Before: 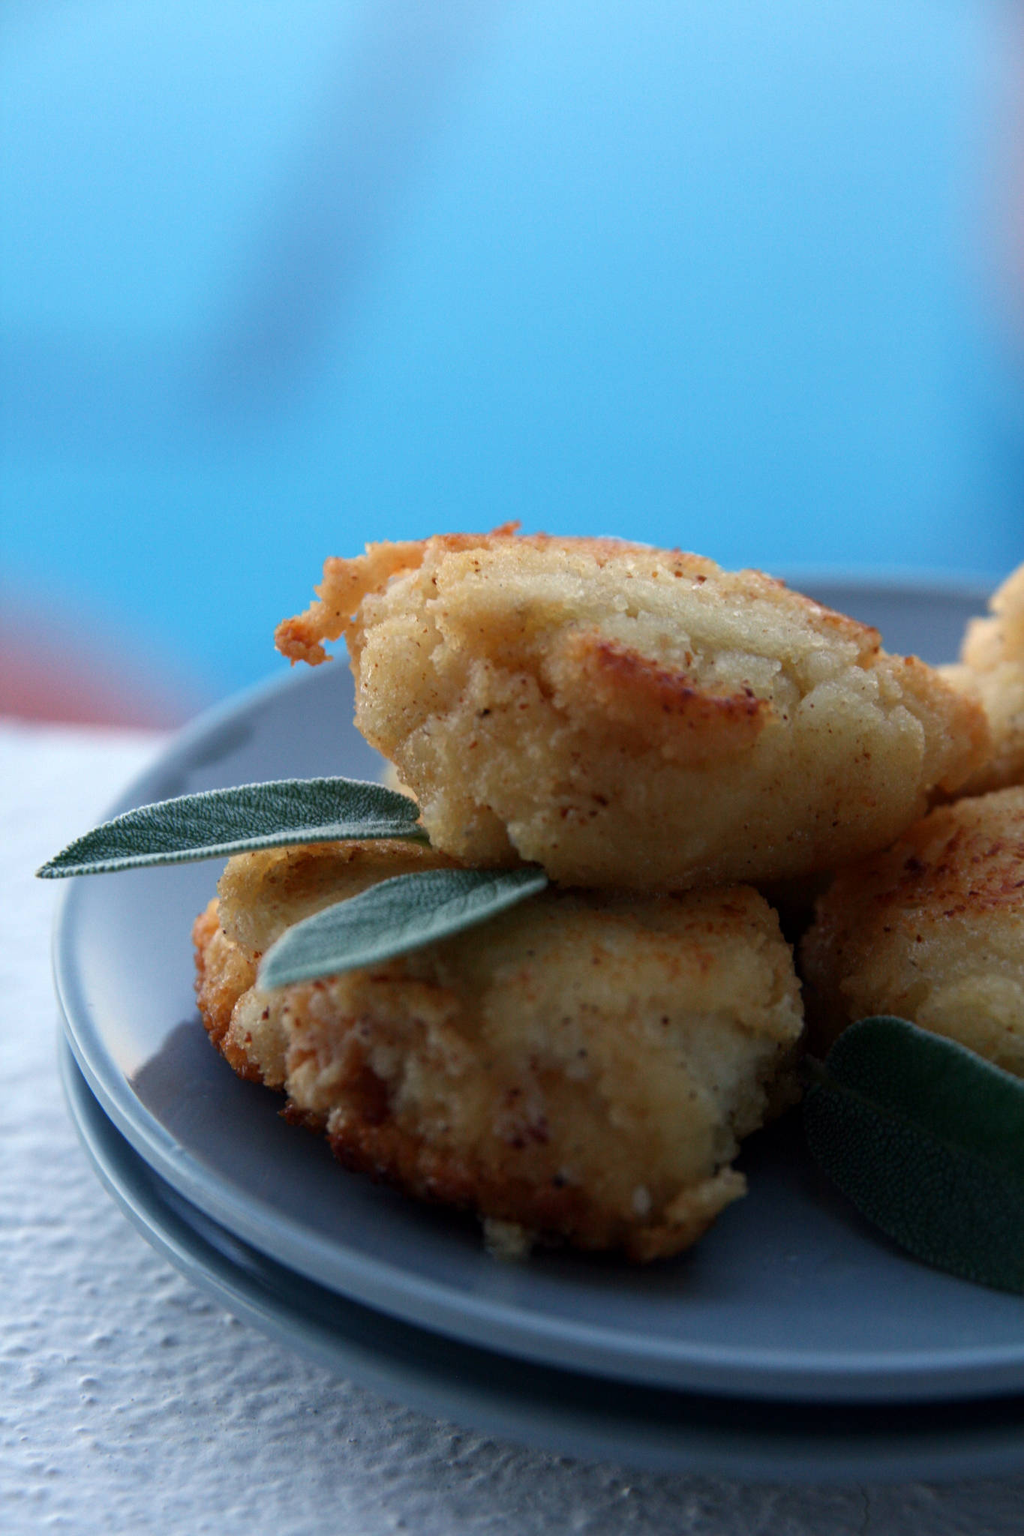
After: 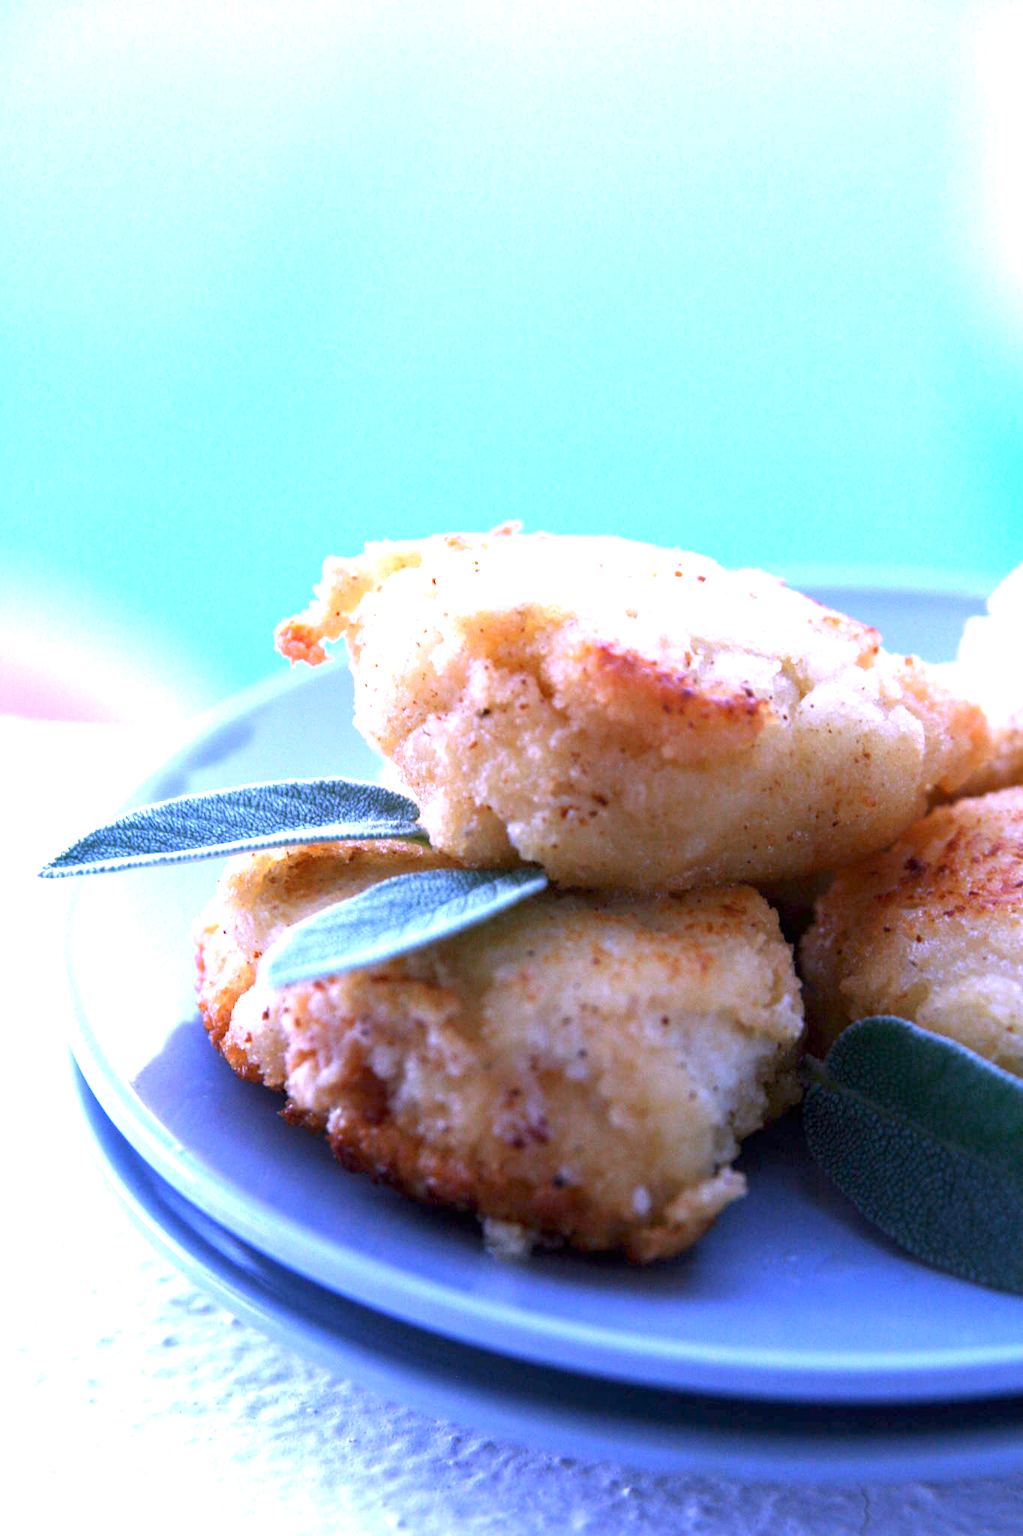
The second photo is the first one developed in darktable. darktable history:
white balance: red 0.98, blue 1.61
exposure: exposure 2 EV, compensate exposure bias true, compensate highlight preservation false
